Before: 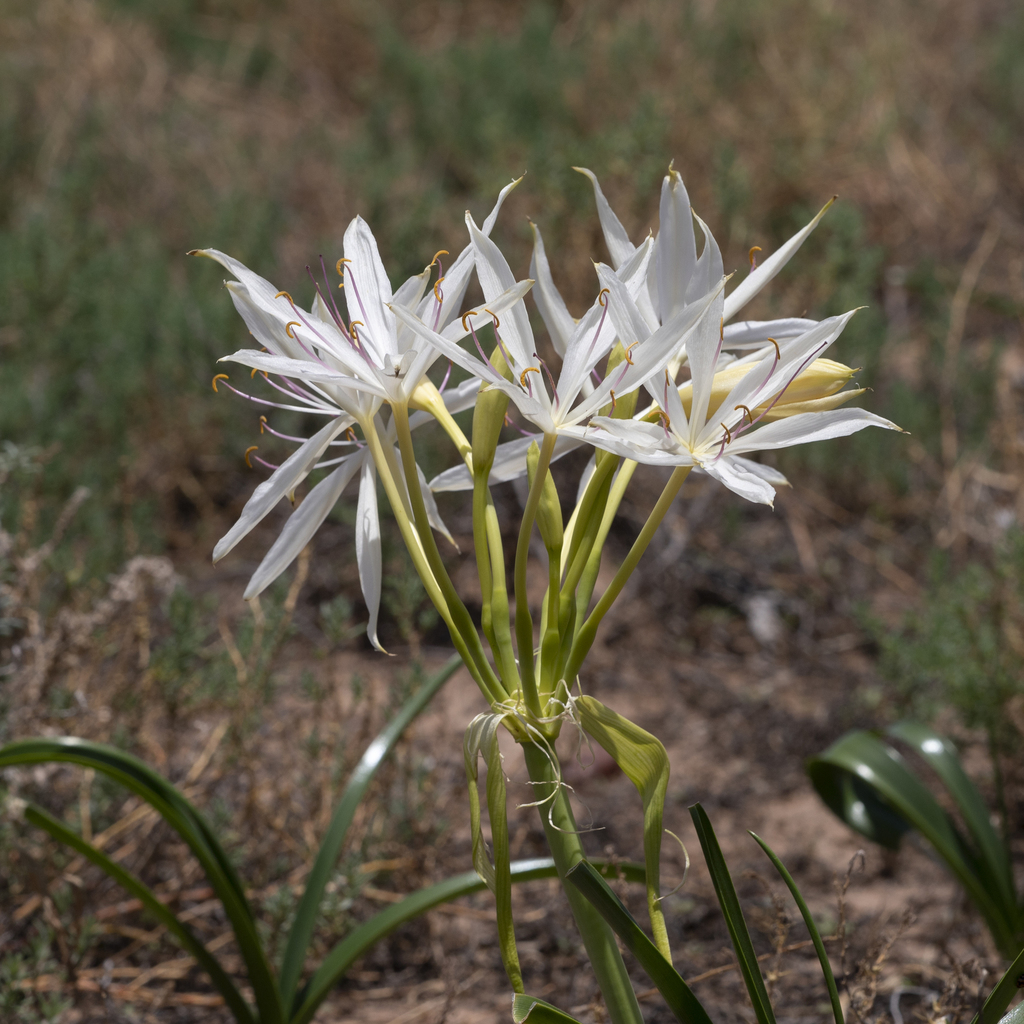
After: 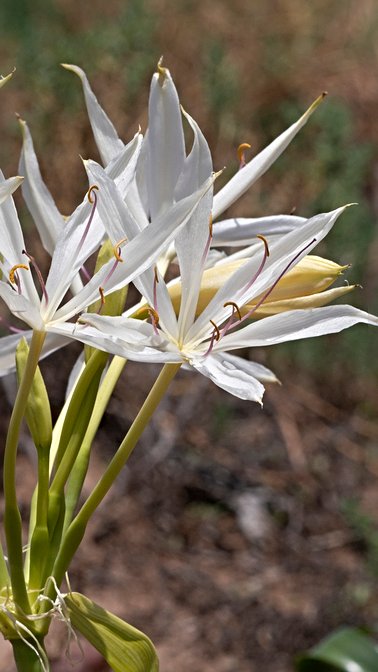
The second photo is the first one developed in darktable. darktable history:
sharpen: radius 4
crop and rotate: left 49.936%, top 10.094%, right 13.136%, bottom 24.256%
